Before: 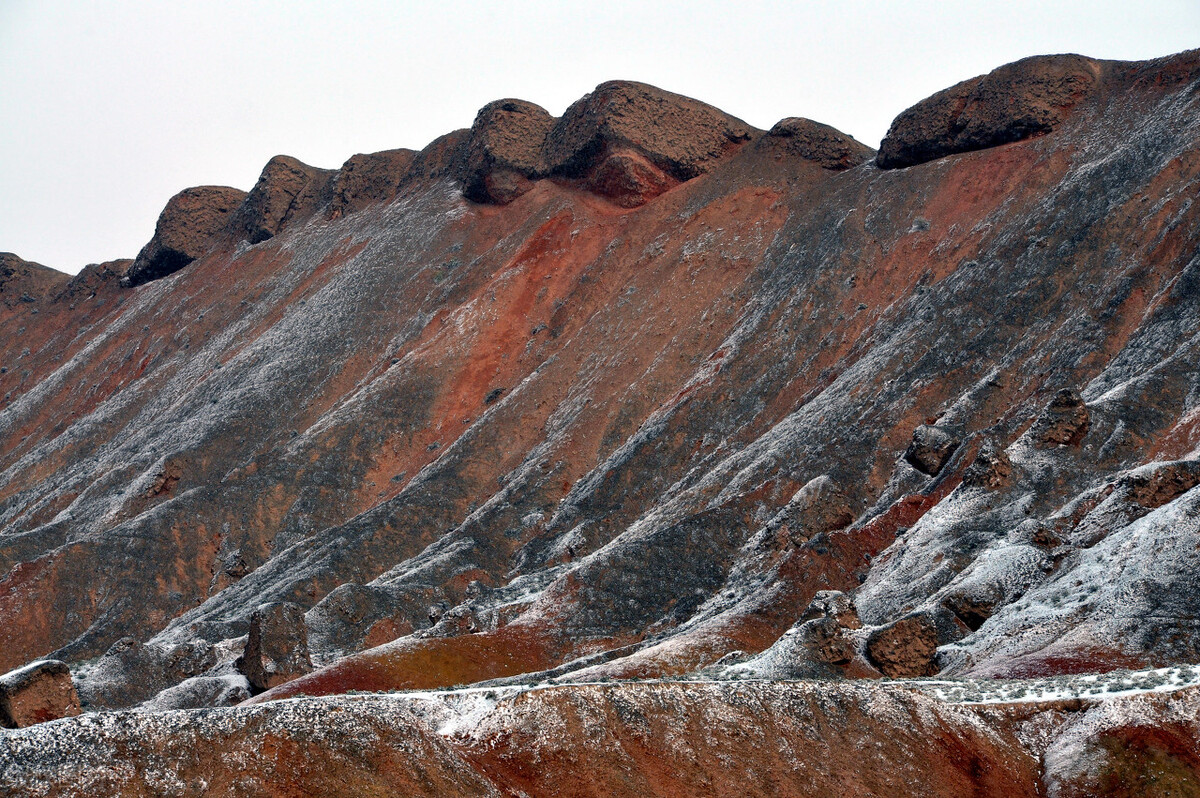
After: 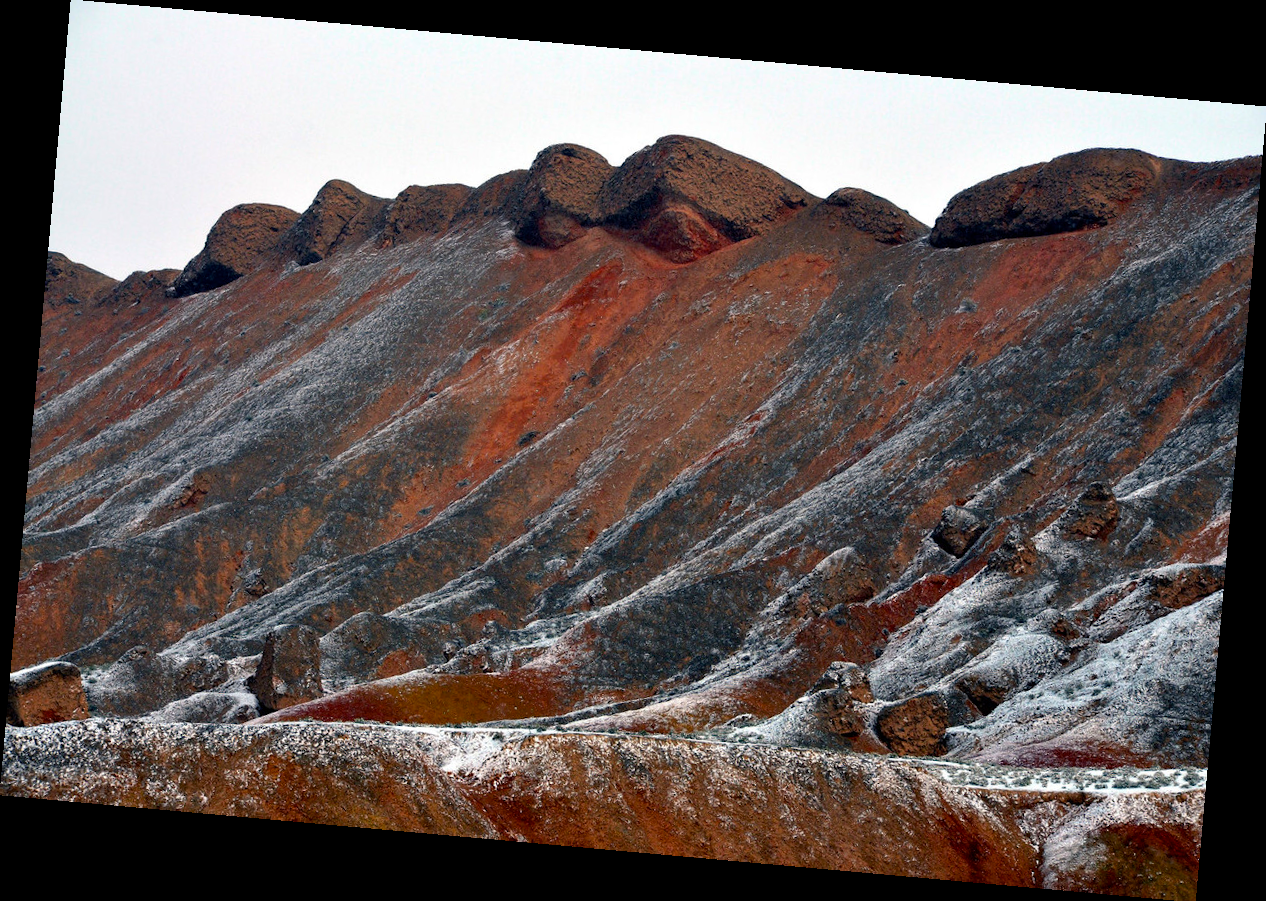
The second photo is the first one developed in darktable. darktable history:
rotate and perspective: rotation 5.12°, automatic cropping off
color balance rgb: perceptual saturation grading › global saturation 20%, global vibrance 20%
contrast brightness saturation: contrast 0.03, brightness -0.04
